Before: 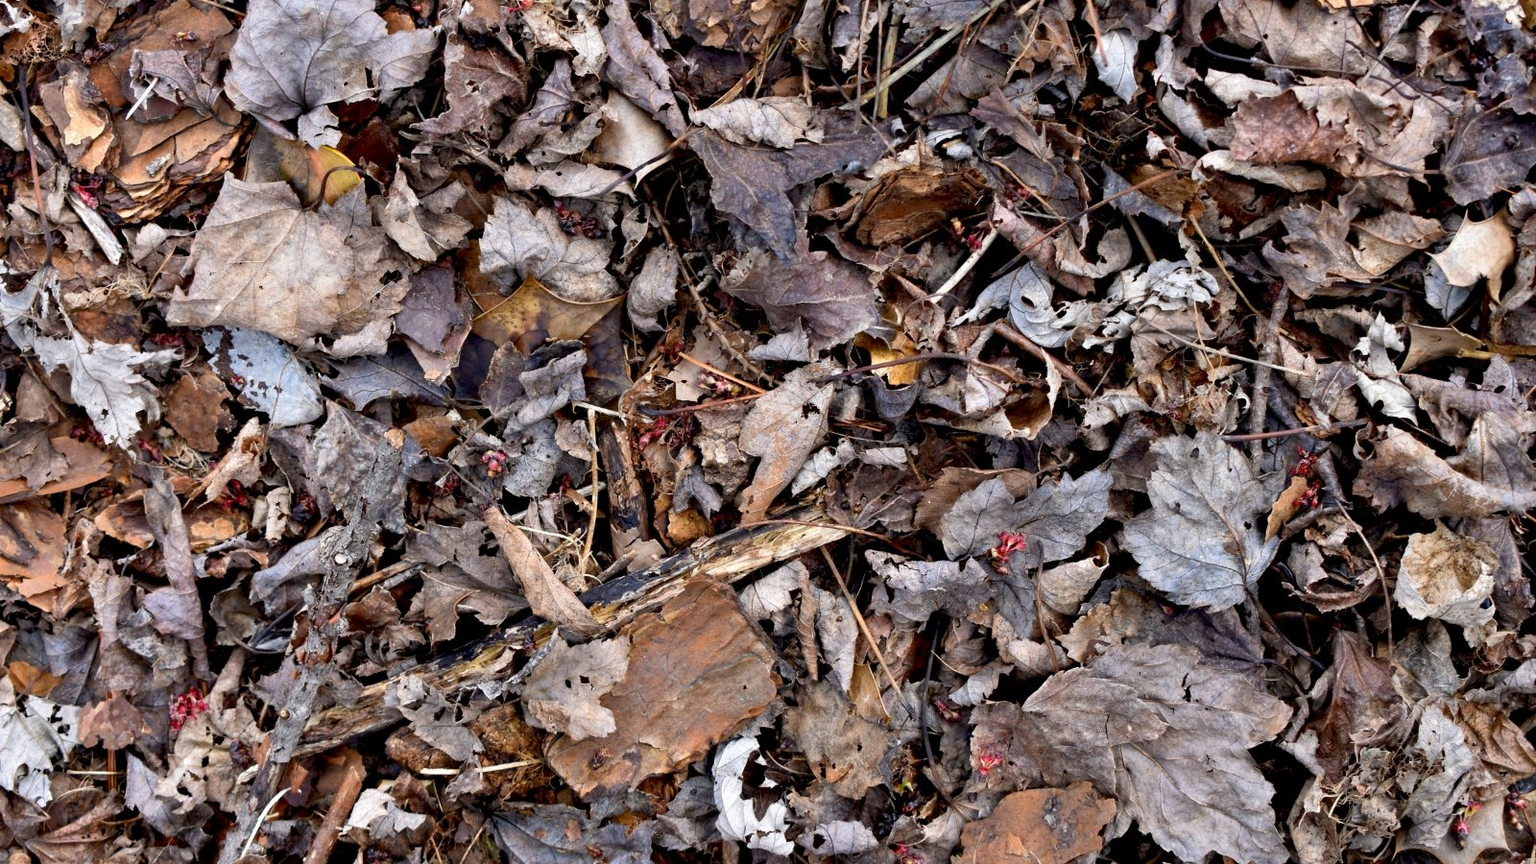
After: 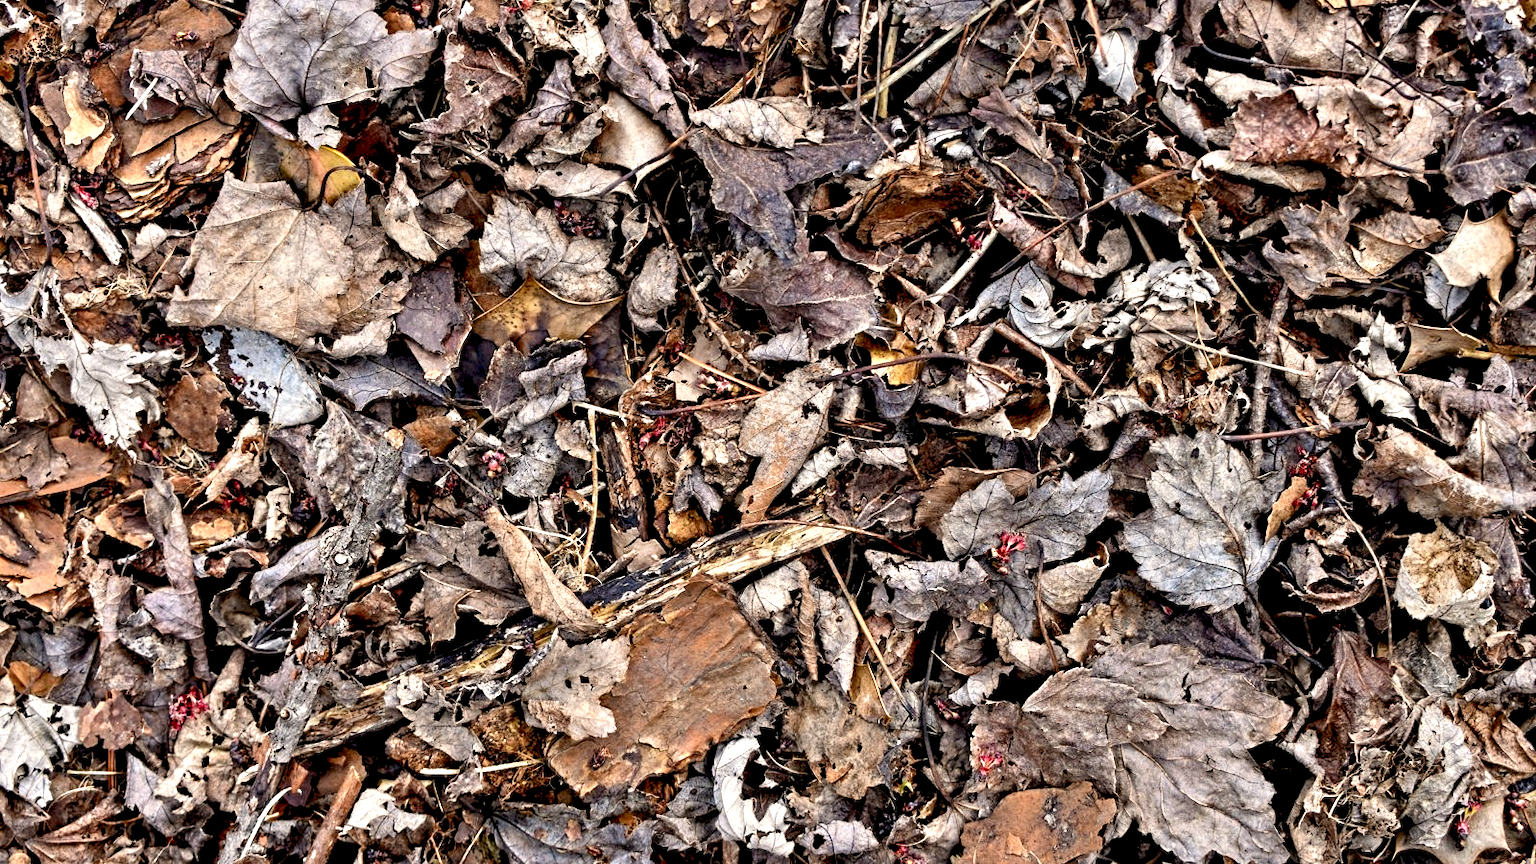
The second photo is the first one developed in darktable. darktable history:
levels: levels [0, 0.478, 1]
contrast equalizer: octaves 7, y [[0.5, 0.542, 0.583, 0.625, 0.667, 0.708], [0.5 ×6], [0.5 ×6], [0 ×6], [0 ×6]]
color calibration: x 0.329, y 0.345, temperature 5633 K
